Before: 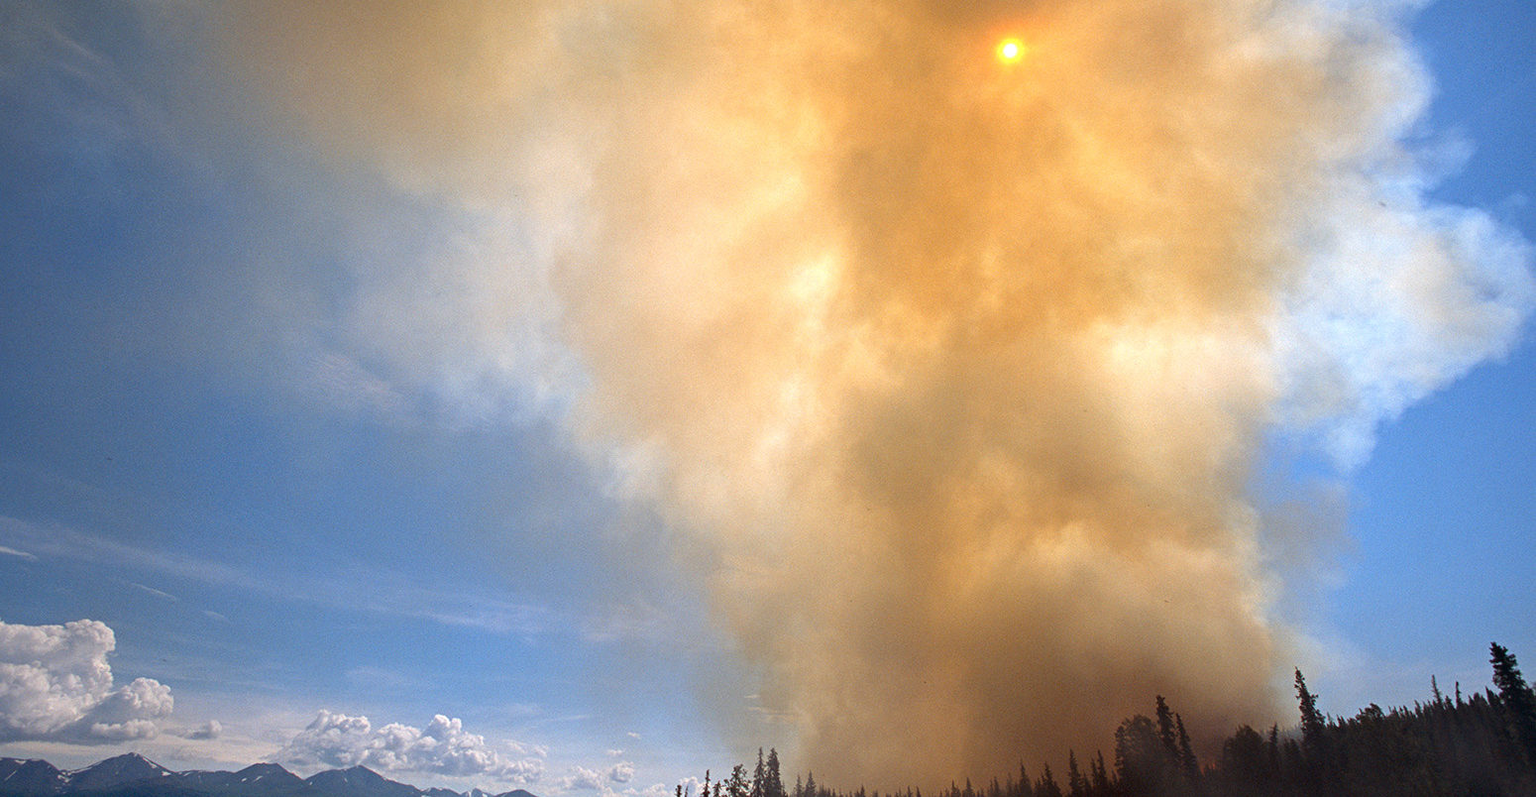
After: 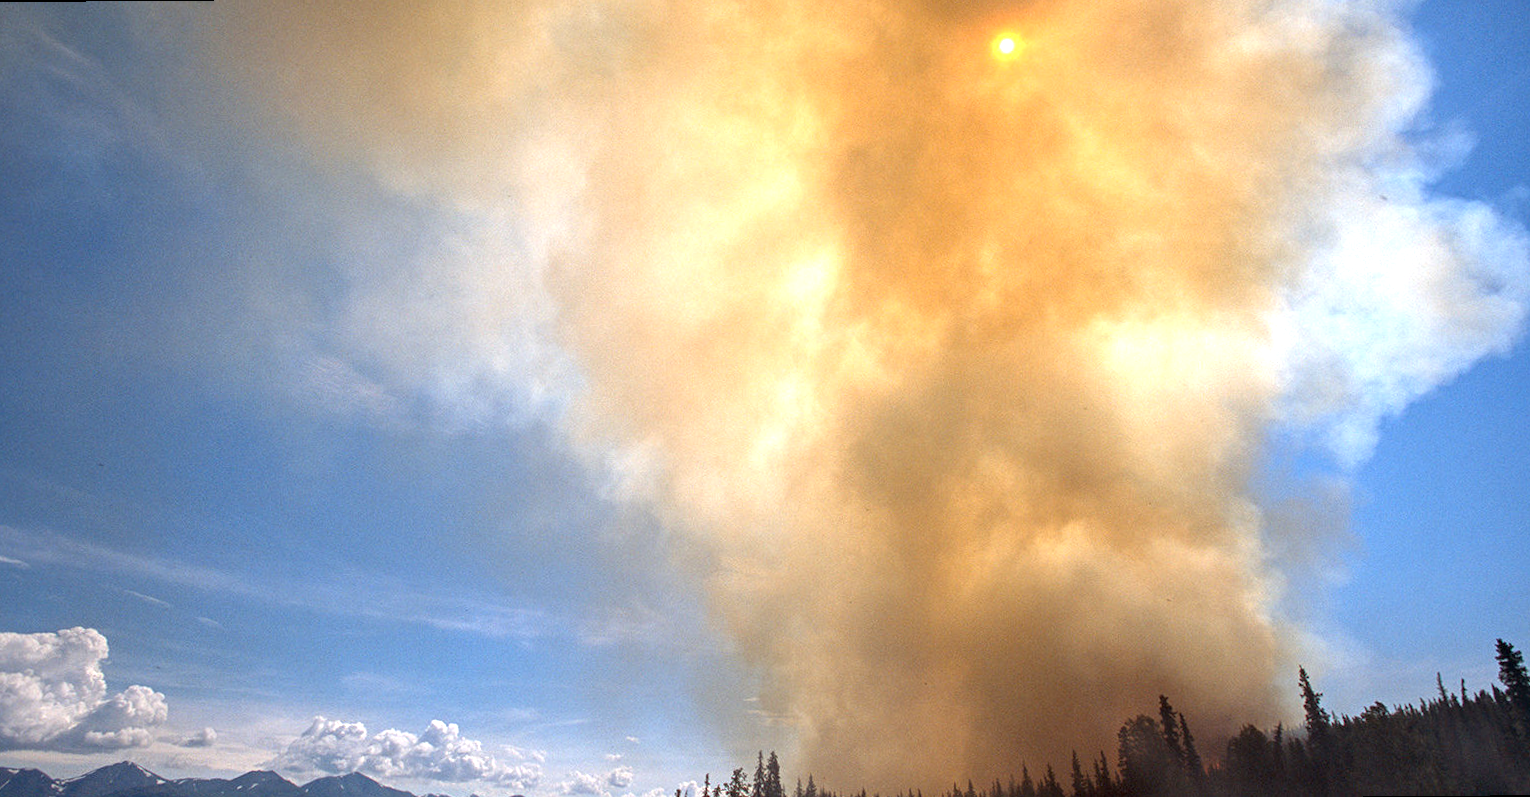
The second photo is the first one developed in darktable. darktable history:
exposure: exposure 0.3 EV, compensate highlight preservation false
local contrast: on, module defaults
rotate and perspective: rotation -0.45°, automatic cropping original format, crop left 0.008, crop right 0.992, crop top 0.012, crop bottom 0.988
